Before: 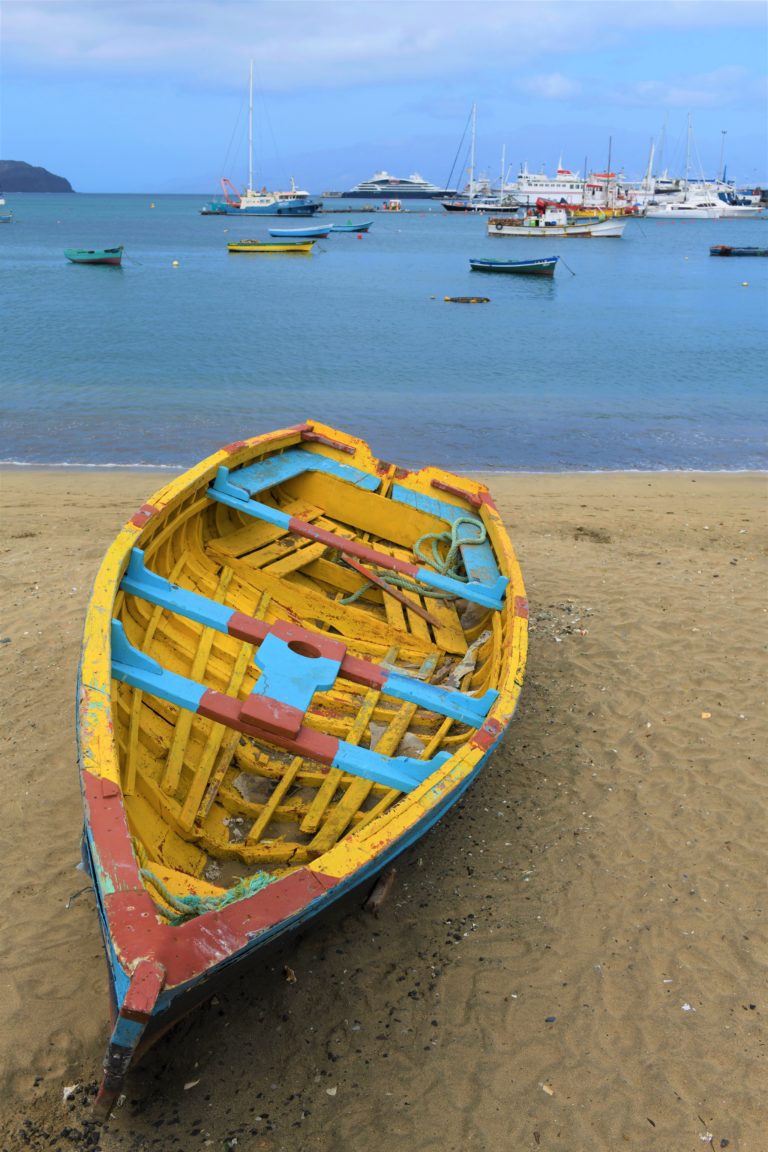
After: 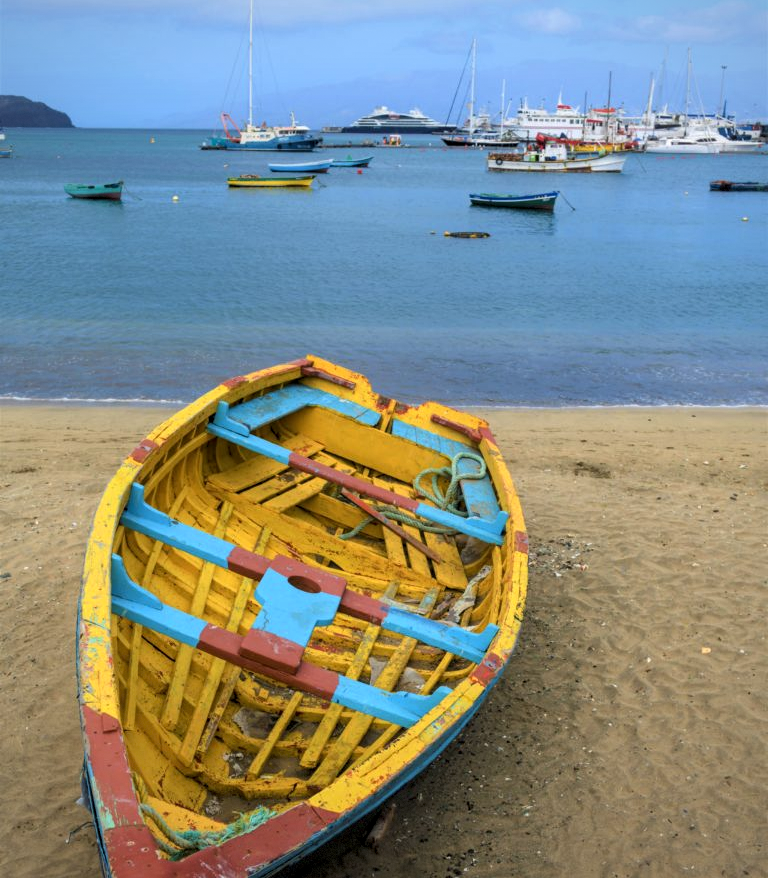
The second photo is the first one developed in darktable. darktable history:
vignetting: fall-off start 74.71%, fall-off radius 66.54%, brightness -0.3, saturation -0.059, dithering 8-bit output
crop: top 5.655%, bottom 18.092%
local contrast: on, module defaults
levels: mode automatic, black 0.018%
